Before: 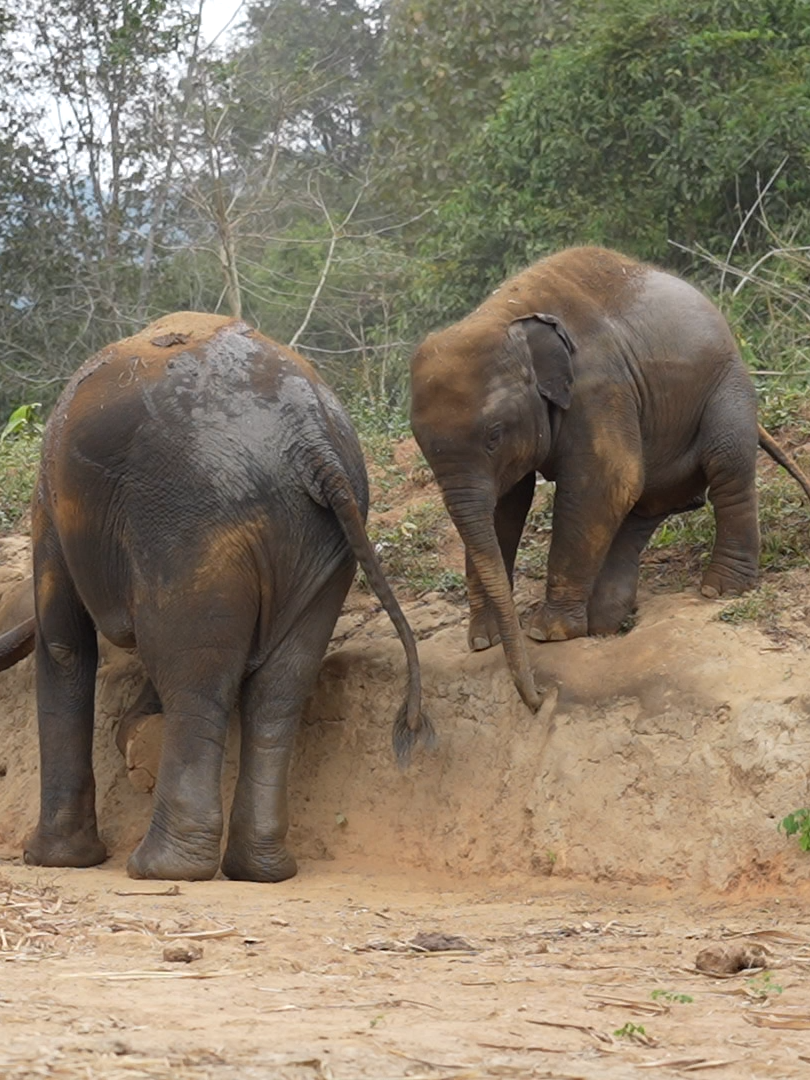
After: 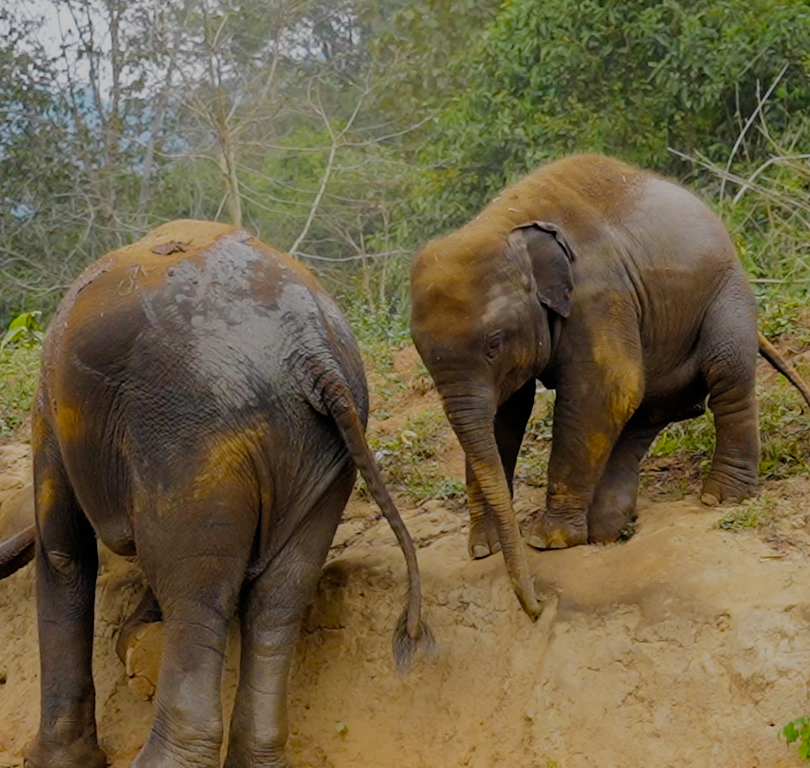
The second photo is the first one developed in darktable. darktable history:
color balance rgb: power › luminance -14.903%, linear chroma grading › global chroma 15.486%, perceptual saturation grading › global saturation 30.271%, perceptual brilliance grading › mid-tones 10.692%, perceptual brilliance grading › shadows 14.525%, global vibrance 20%
velvia: on, module defaults
crop and rotate: top 8.65%, bottom 20.236%
filmic rgb: black relative exposure -6.51 EV, white relative exposure 4.73 EV, hardness 3.14, contrast 0.797, add noise in highlights 0.001, preserve chrominance no, color science v3 (2019), use custom middle-gray values true, iterations of high-quality reconstruction 0, contrast in highlights soft
